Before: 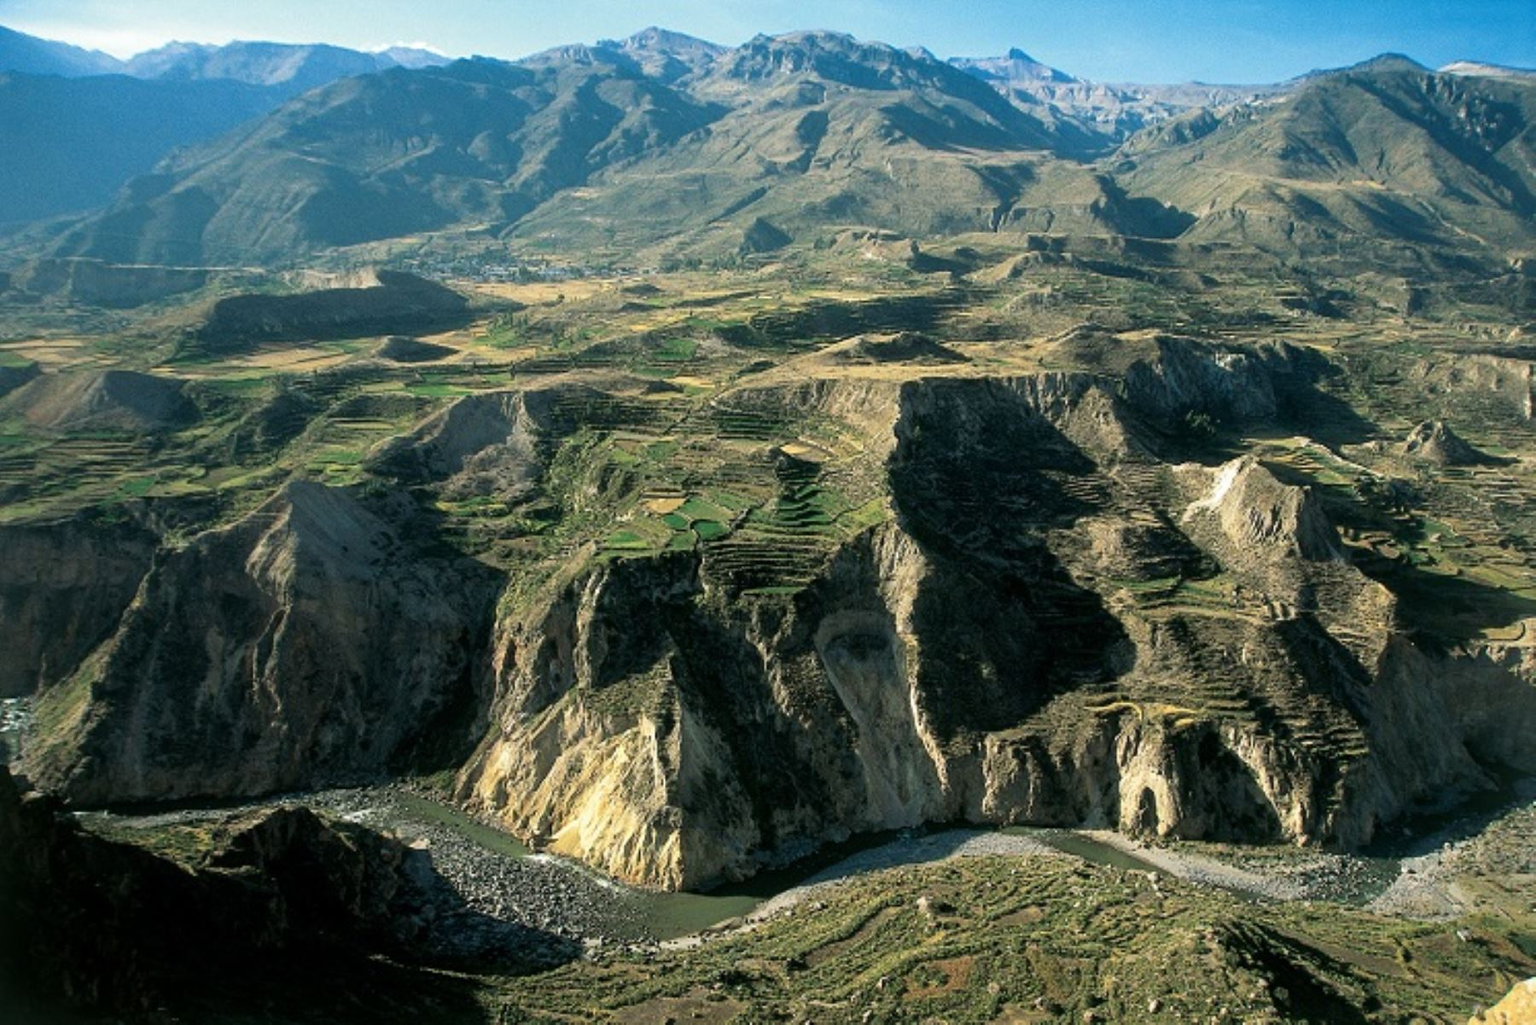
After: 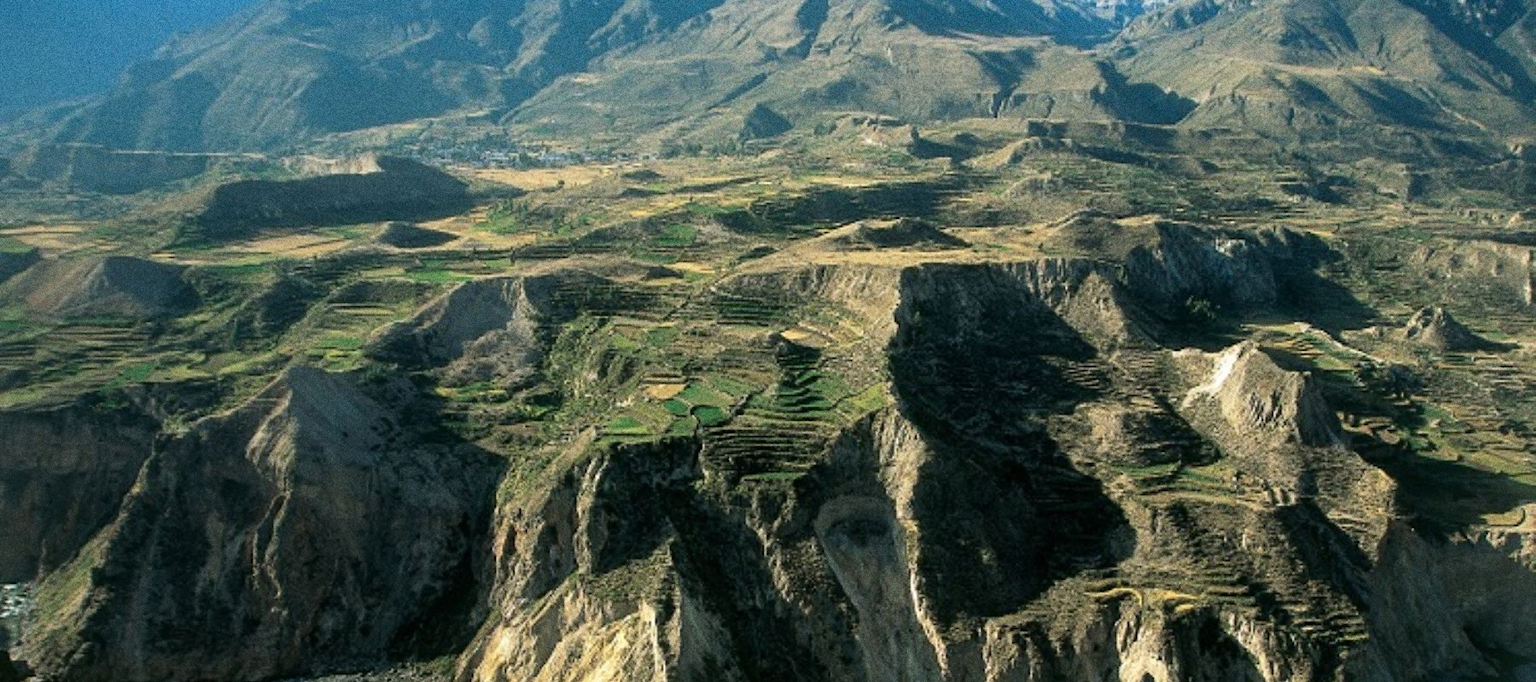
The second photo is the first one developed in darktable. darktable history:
grain: coarseness 0.09 ISO, strength 40%
crop: top 11.166%, bottom 22.168%
